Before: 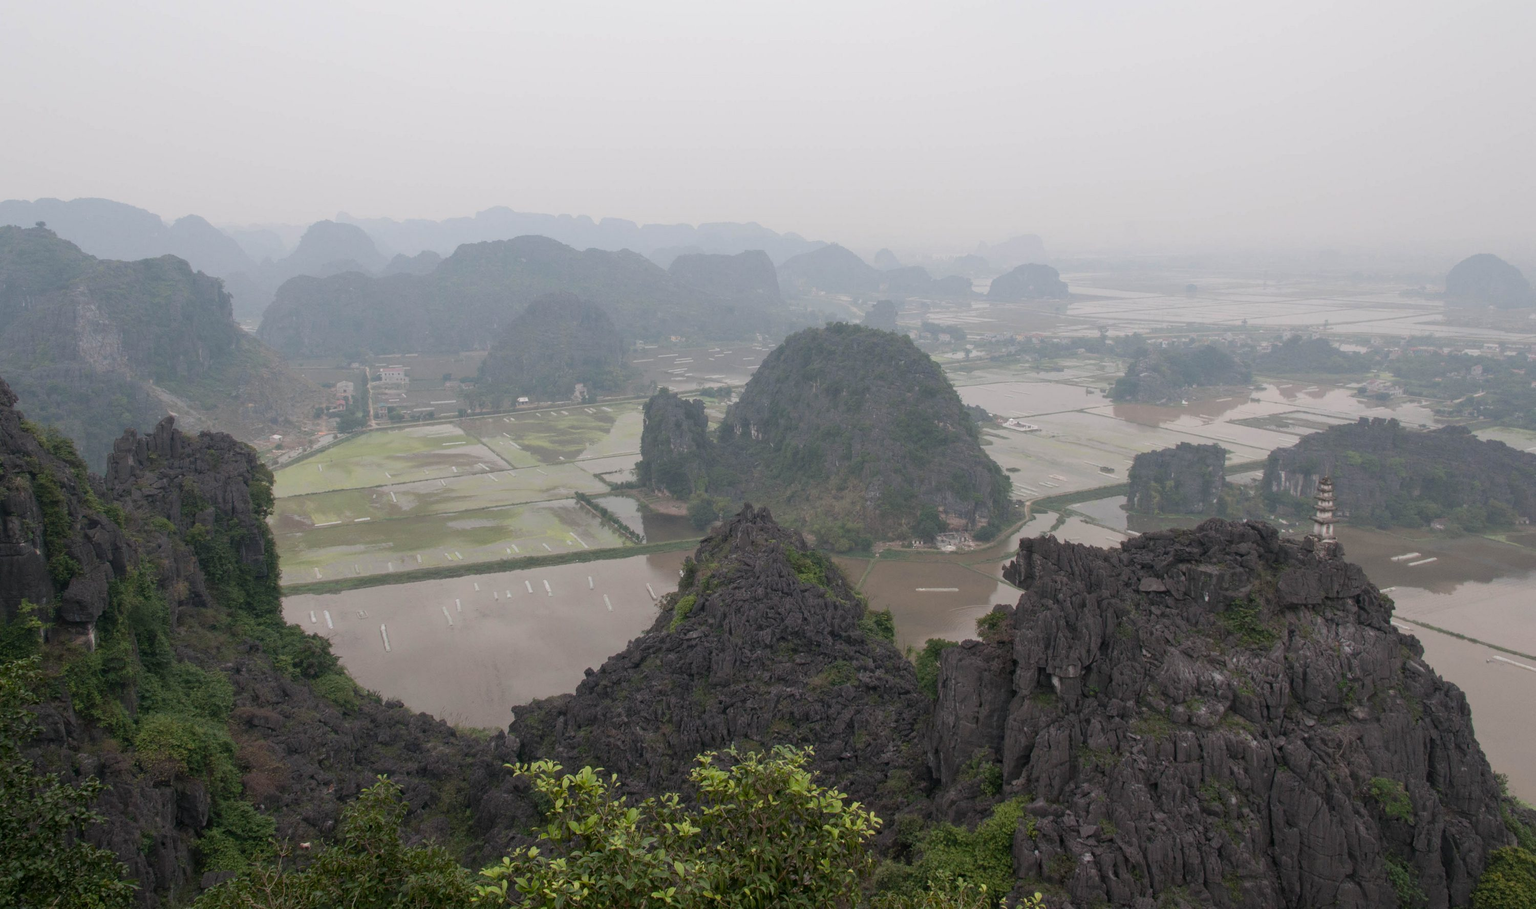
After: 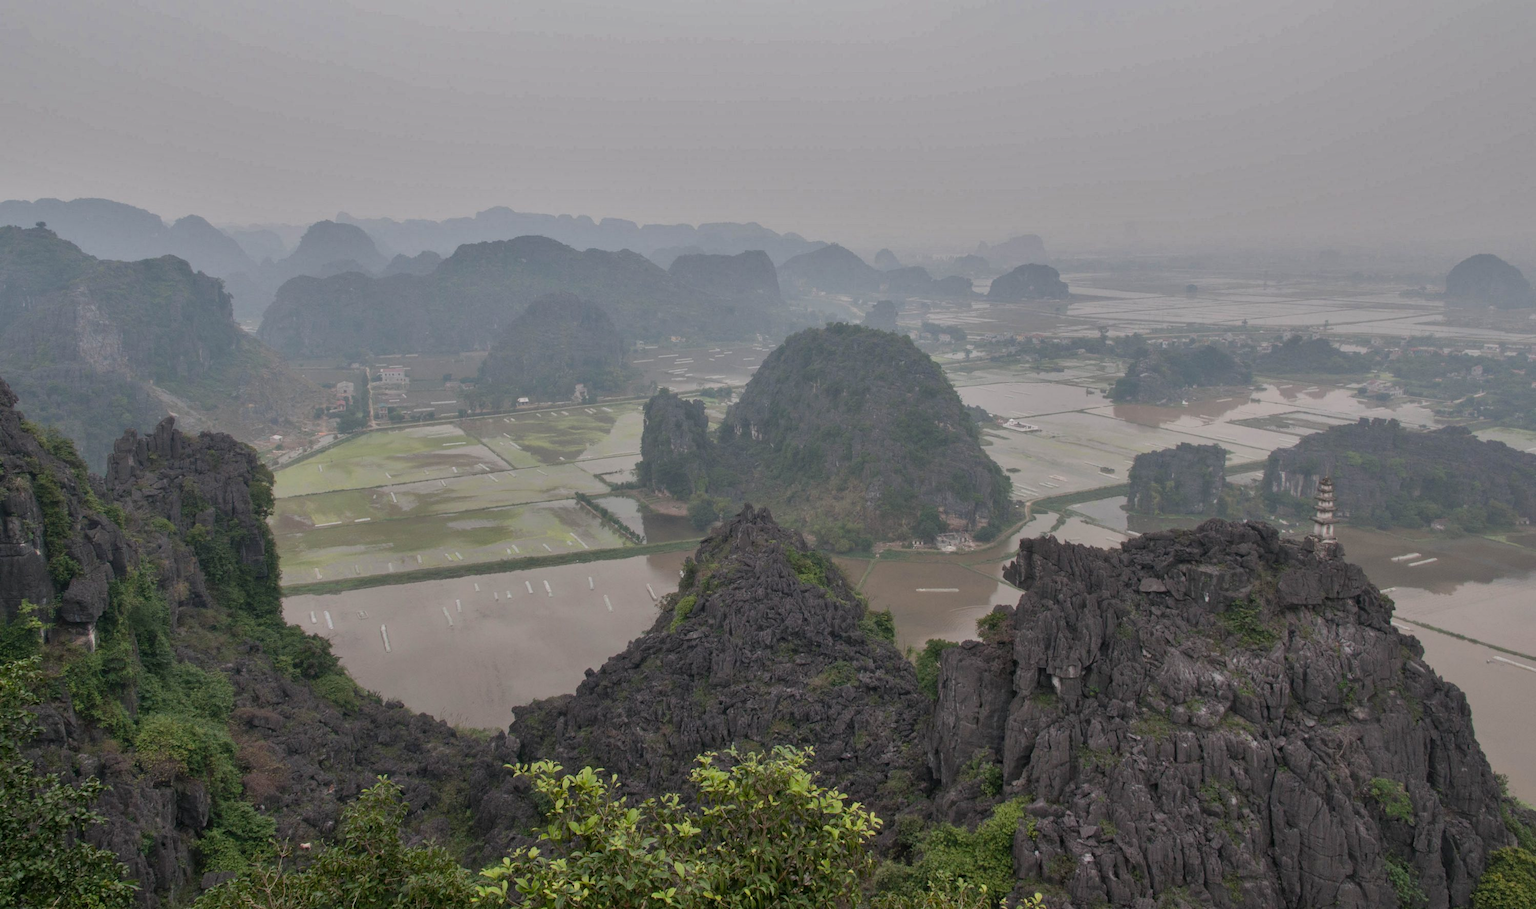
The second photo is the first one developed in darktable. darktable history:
shadows and highlights: white point adjustment -3.81, highlights -63.82, soften with gaussian
